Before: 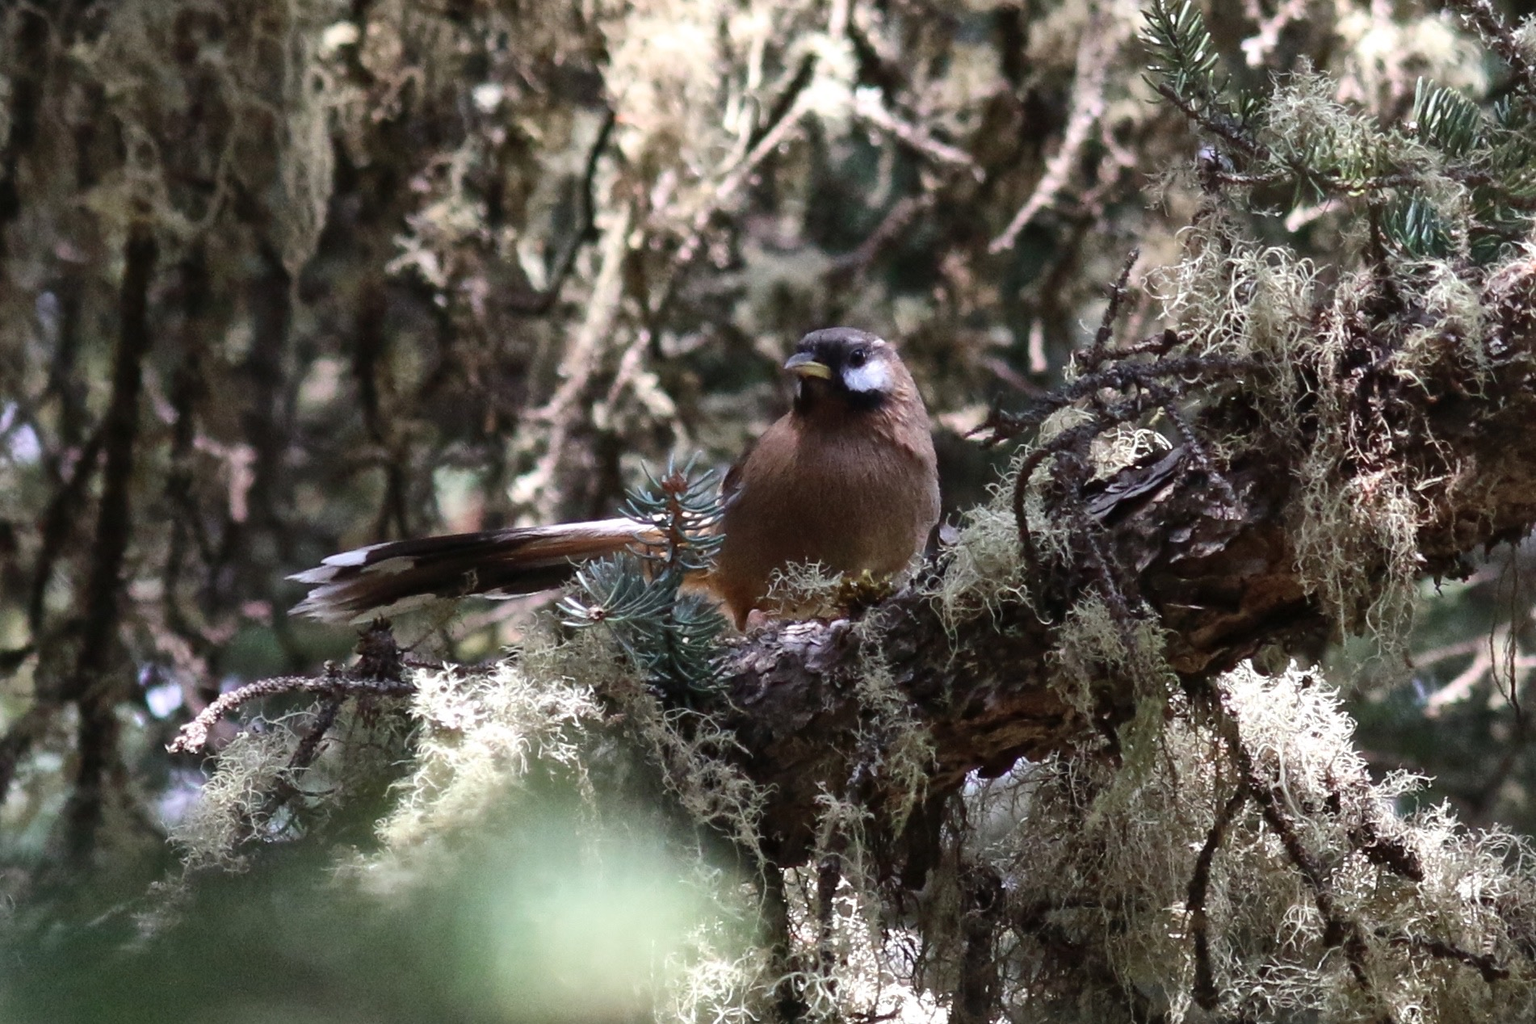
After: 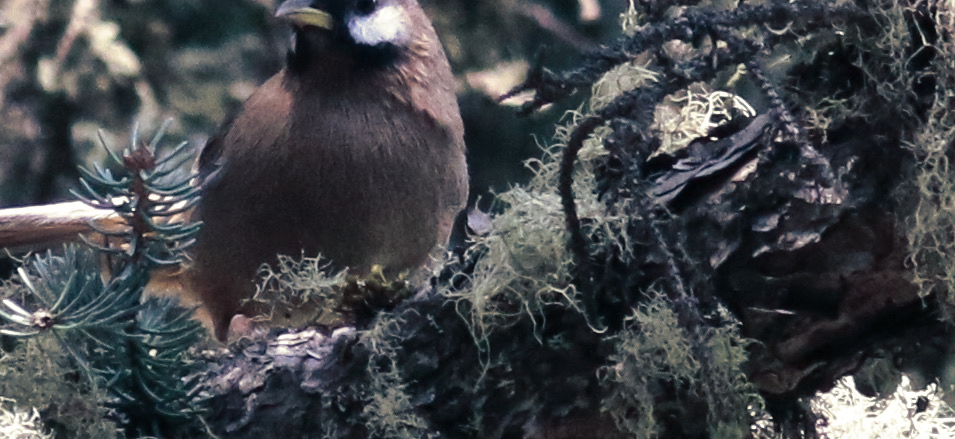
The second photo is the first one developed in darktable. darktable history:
split-toning: shadows › hue 216°, shadows › saturation 1, highlights › hue 57.6°, balance -33.4
crop: left 36.607%, top 34.735%, right 13.146%, bottom 30.611%
